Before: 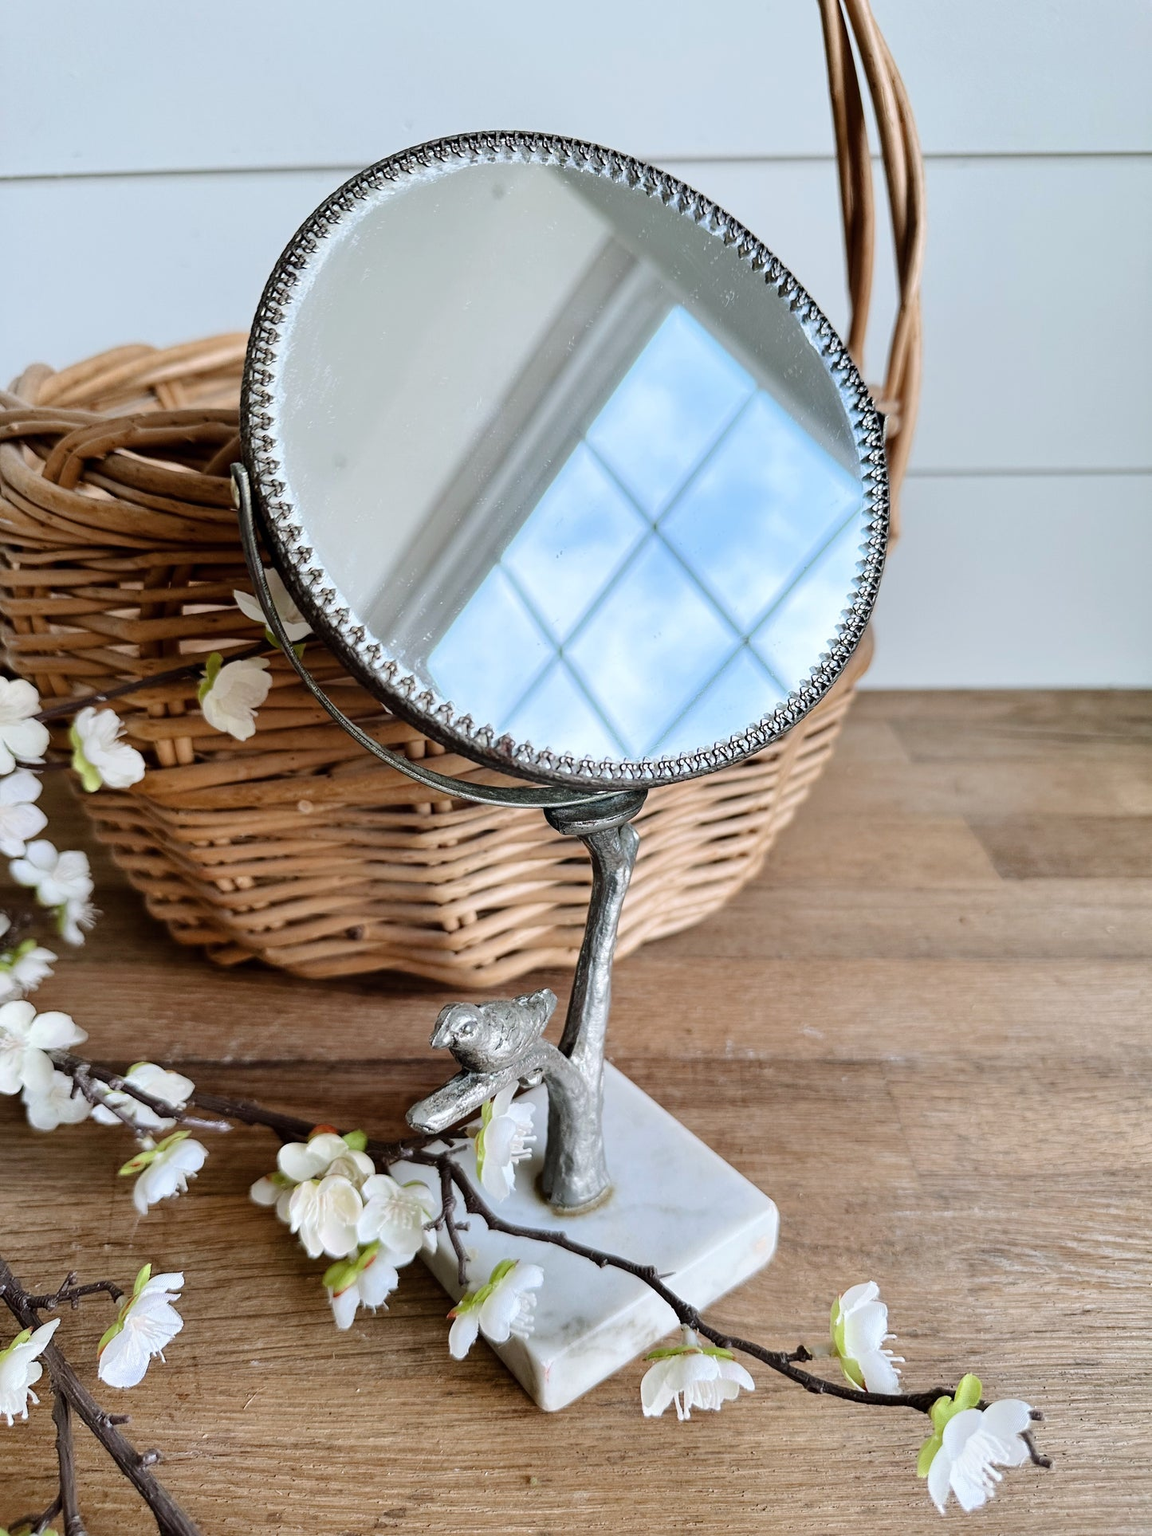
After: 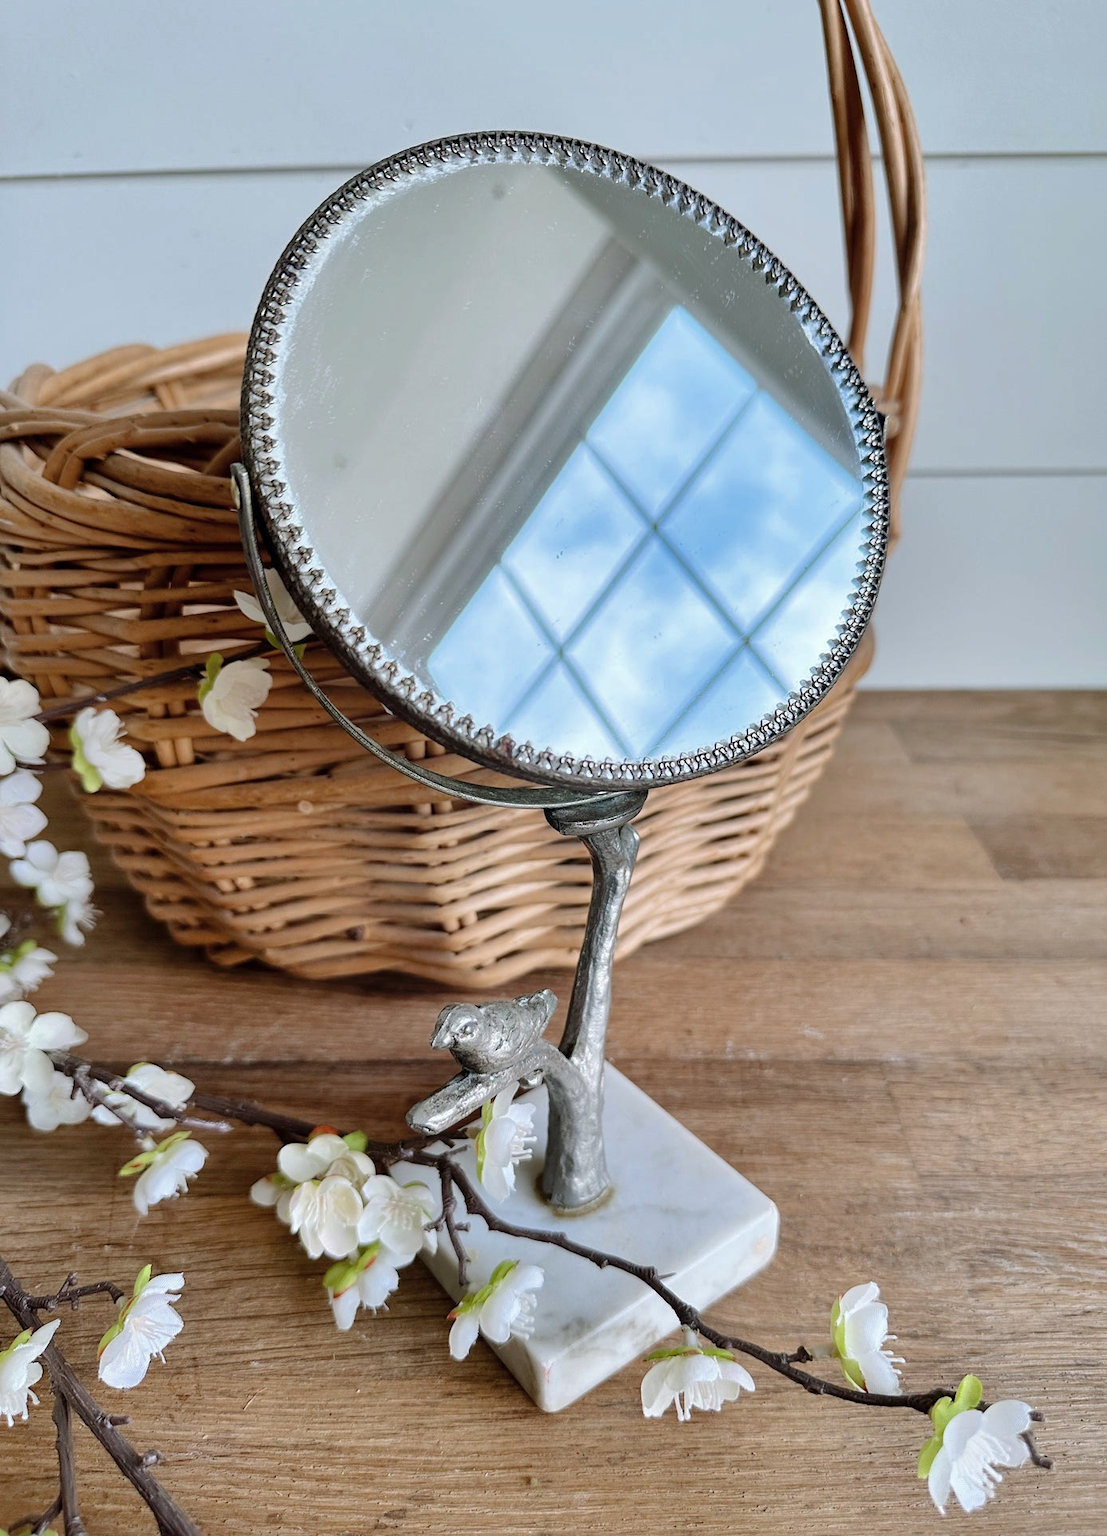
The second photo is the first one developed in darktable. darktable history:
shadows and highlights: on, module defaults
crop: right 3.854%, bottom 0.02%
